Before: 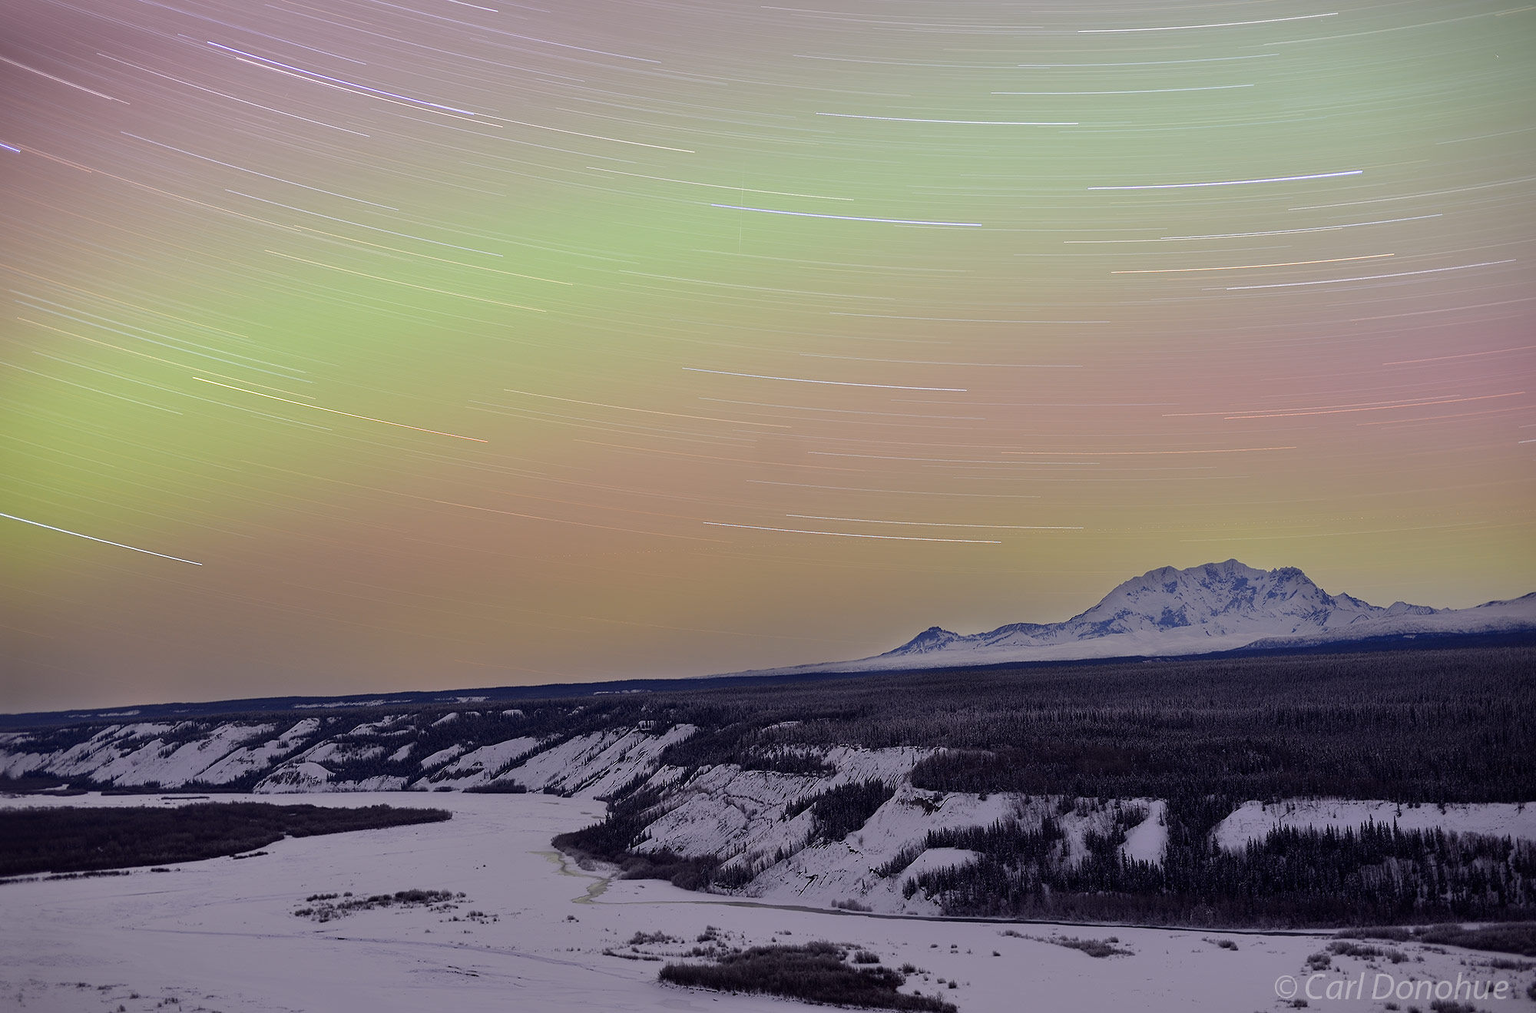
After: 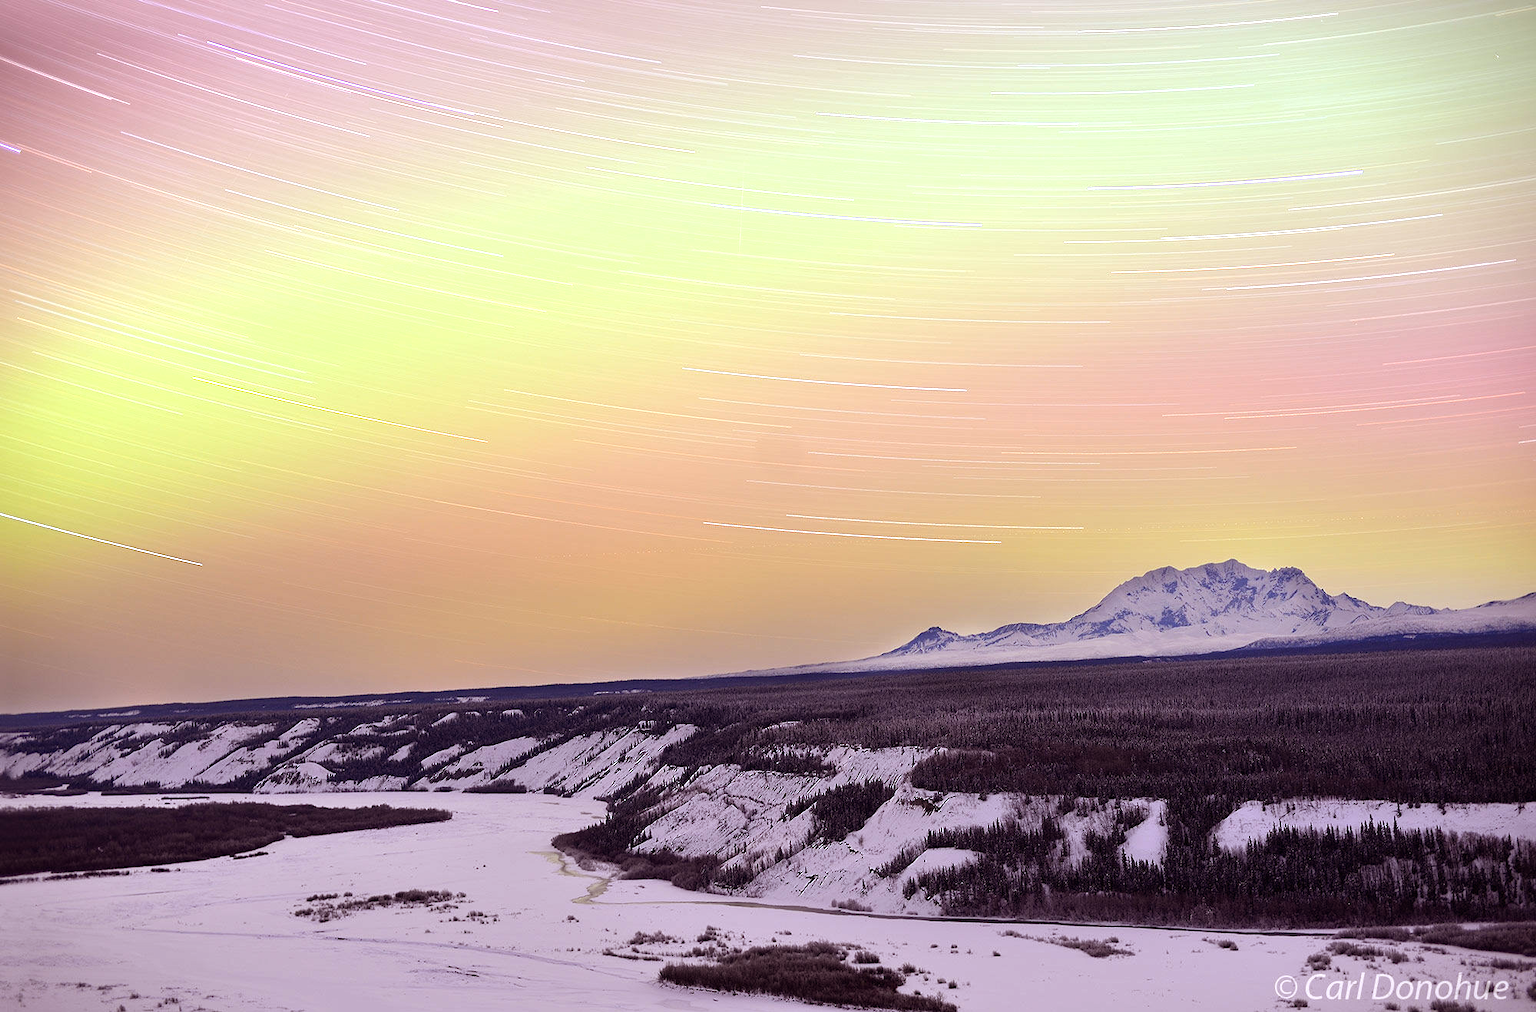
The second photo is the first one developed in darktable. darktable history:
exposure: exposure 1.089 EV, compensate highlight preservation false
rgb levels: mode RGB, independent channels, levels [[0, 0.5, 1], [0, 0.521, 1], [0, 0.536, 1]]
